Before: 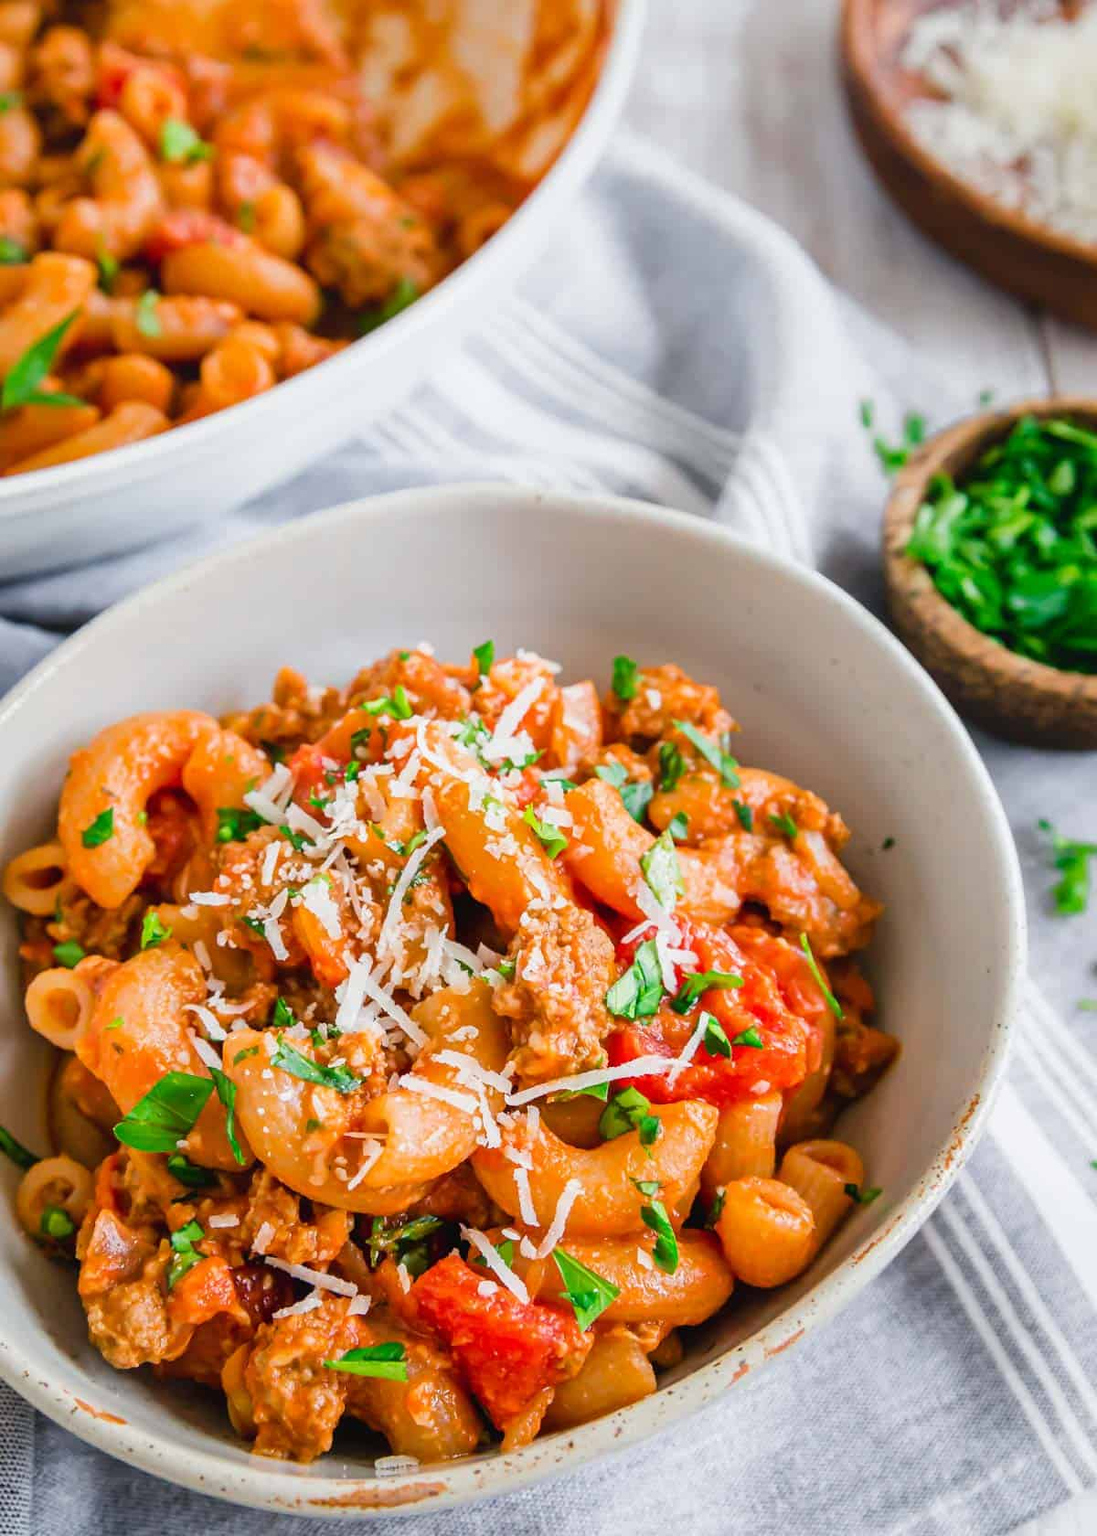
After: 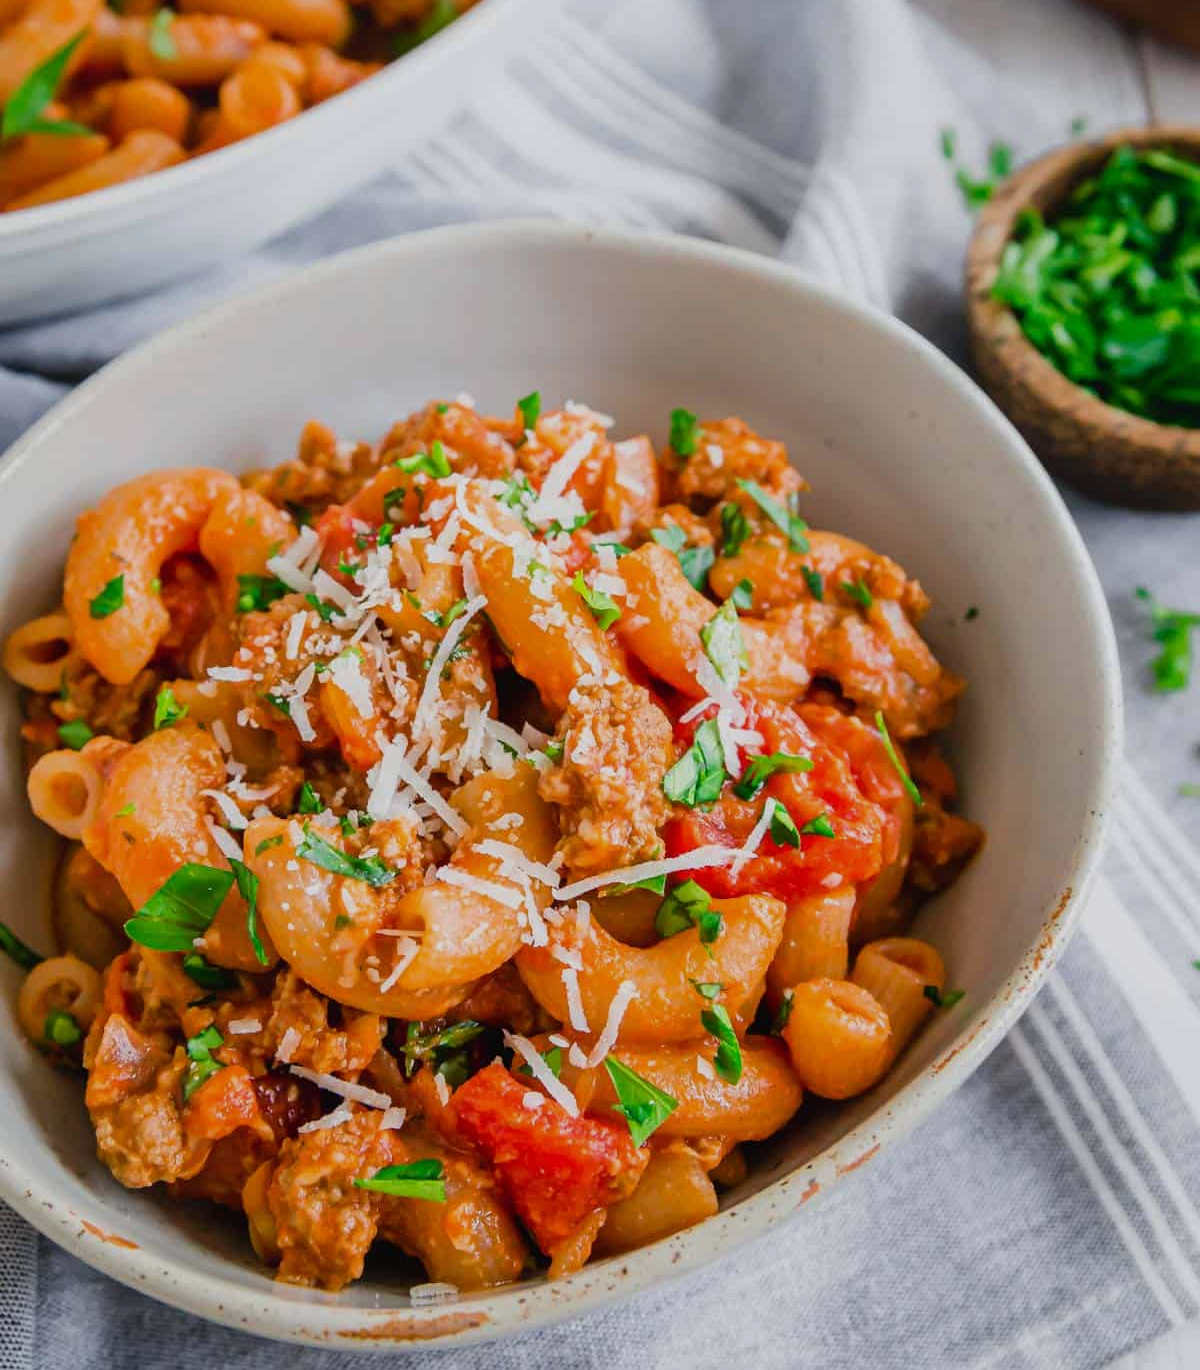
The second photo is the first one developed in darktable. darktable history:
exposure: exposure -0.403 EV, compensate exposure bias true, compensate highlight preservation false
crop and rotate: top 18.406%
